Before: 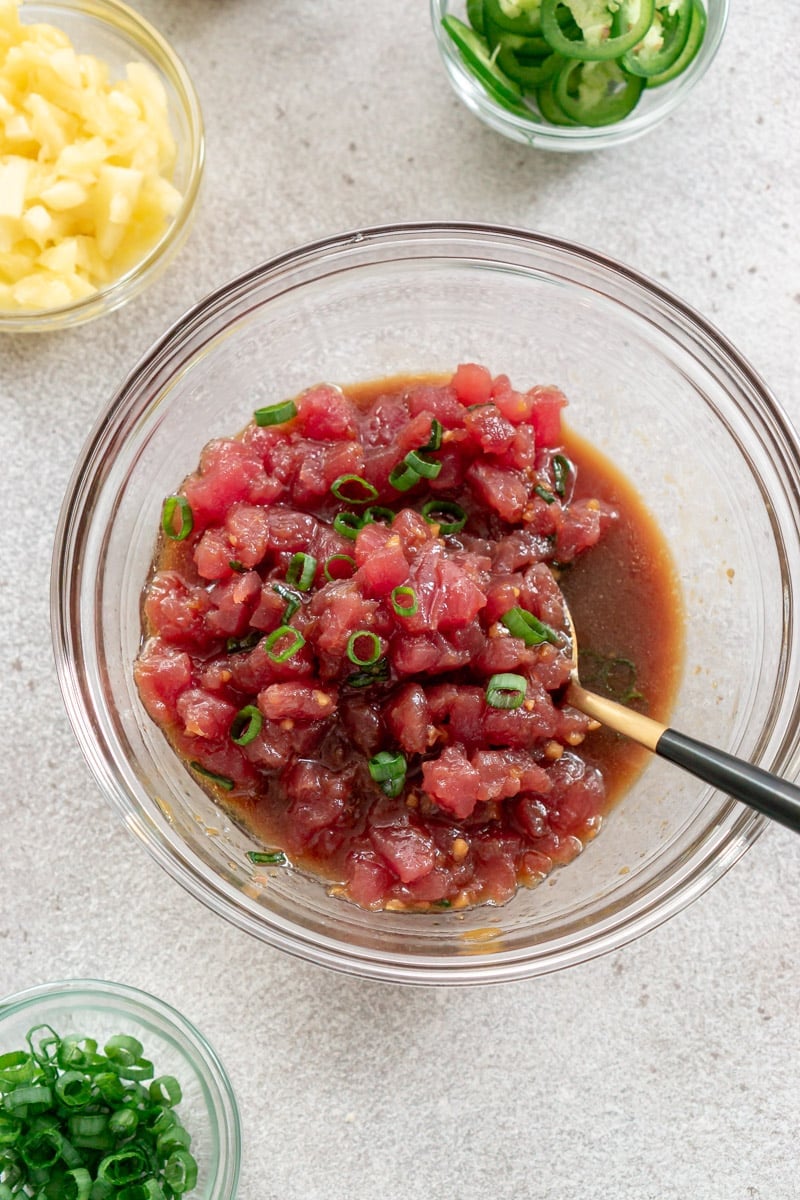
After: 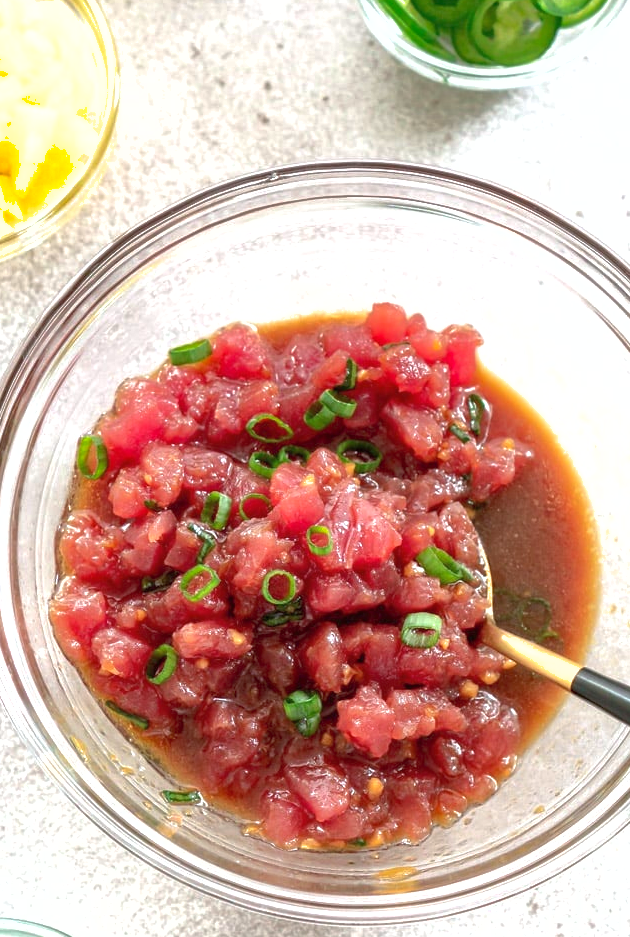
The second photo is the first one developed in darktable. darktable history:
crop and rotate: left 10.77%, top 5.1%, right 10.41%, bottom 16.76%
white balance: red 0.986, blue 1.01
shadows and highlights: on, module defaults
exposure: black level correction 0, exposure 0.7 EV, compensate exposure bias true, compensate highlight preservation false
